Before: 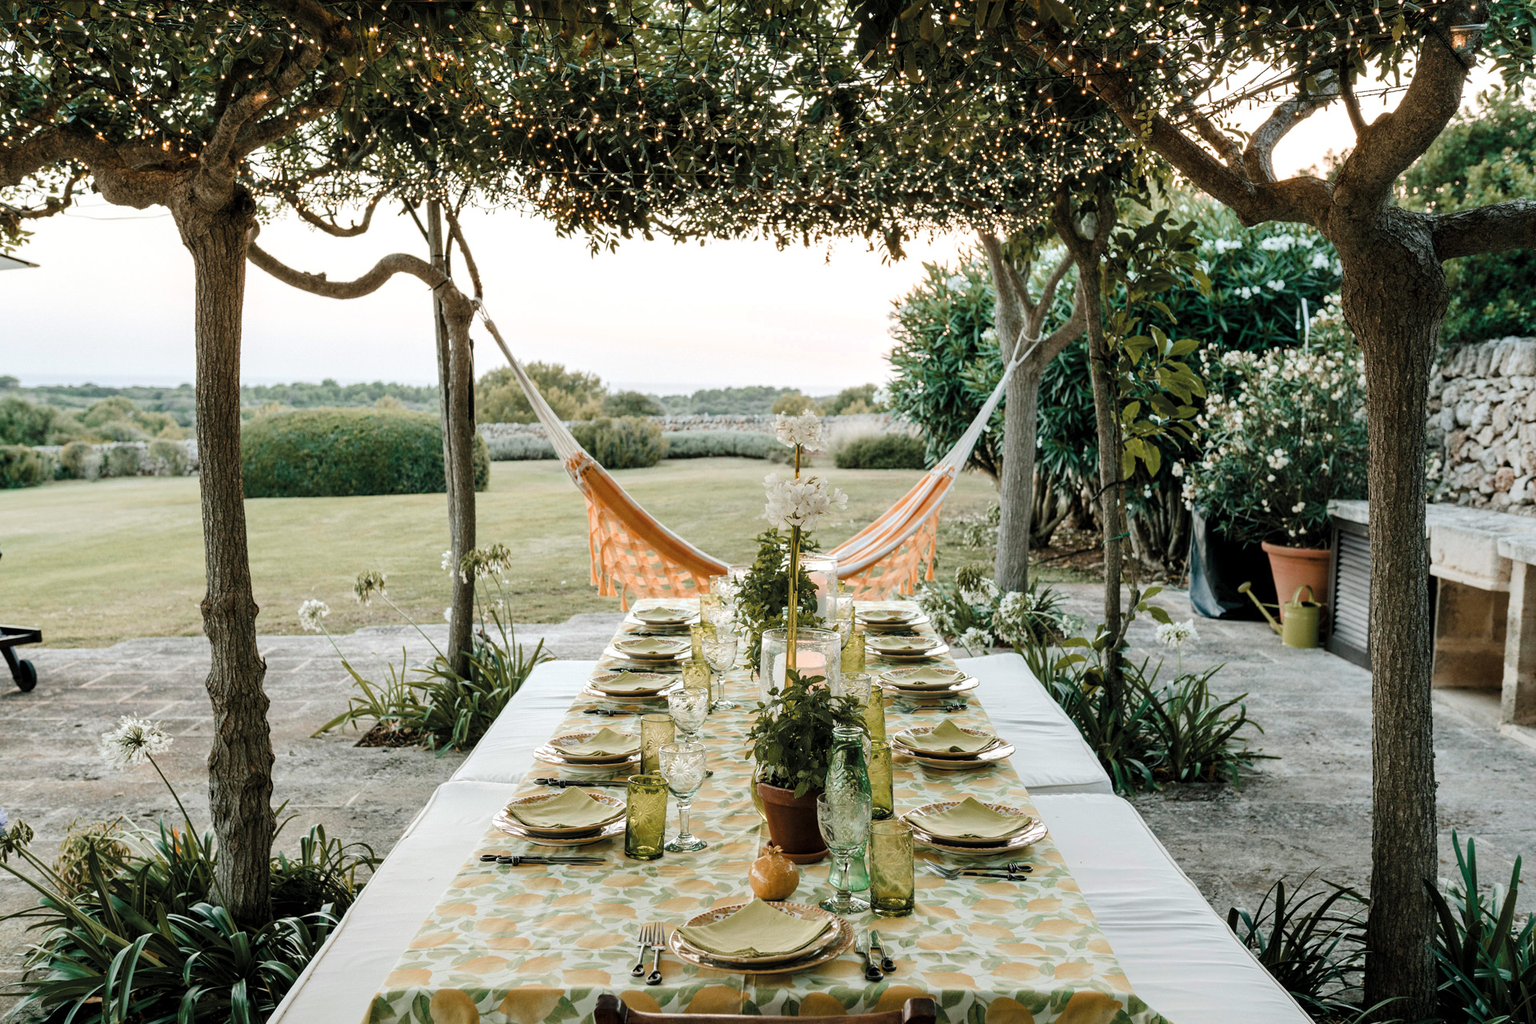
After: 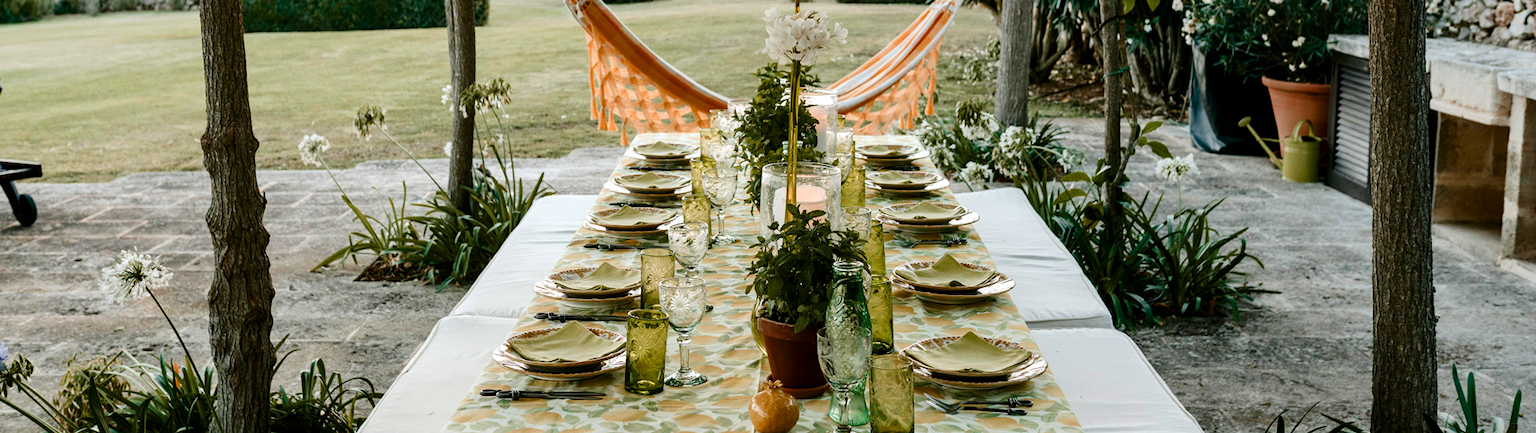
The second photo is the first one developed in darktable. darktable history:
crop: top 45.498%, bottom 12.143%
contrast brightness saturation: contrast 0.124, brightness -0.121, saturation 0.204
